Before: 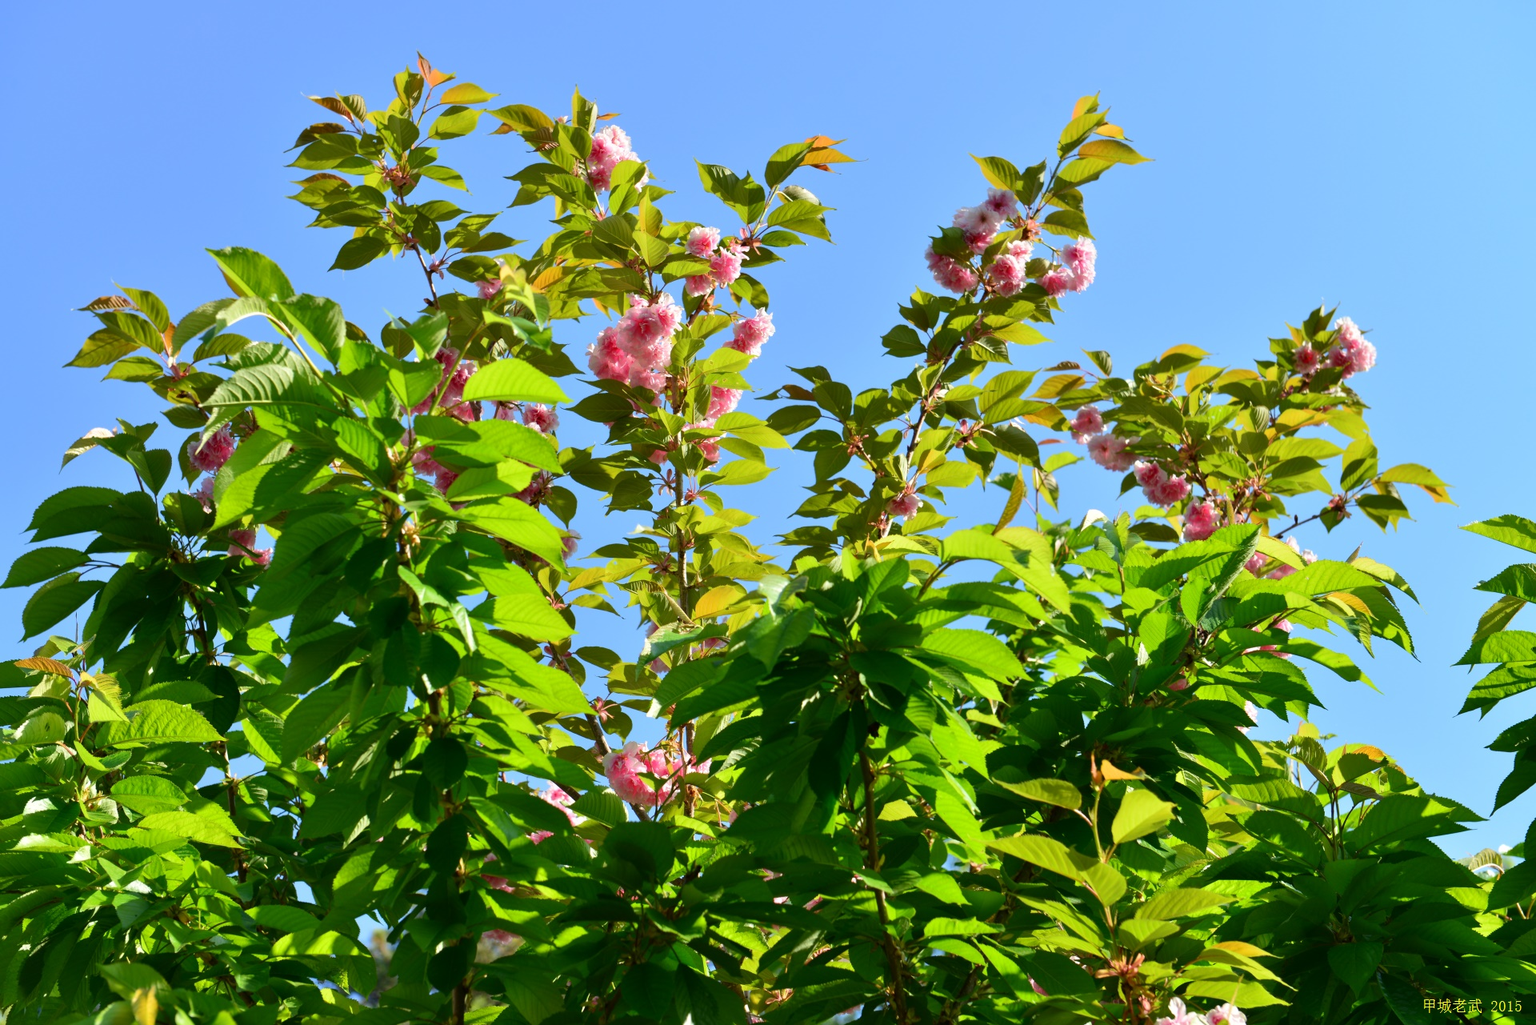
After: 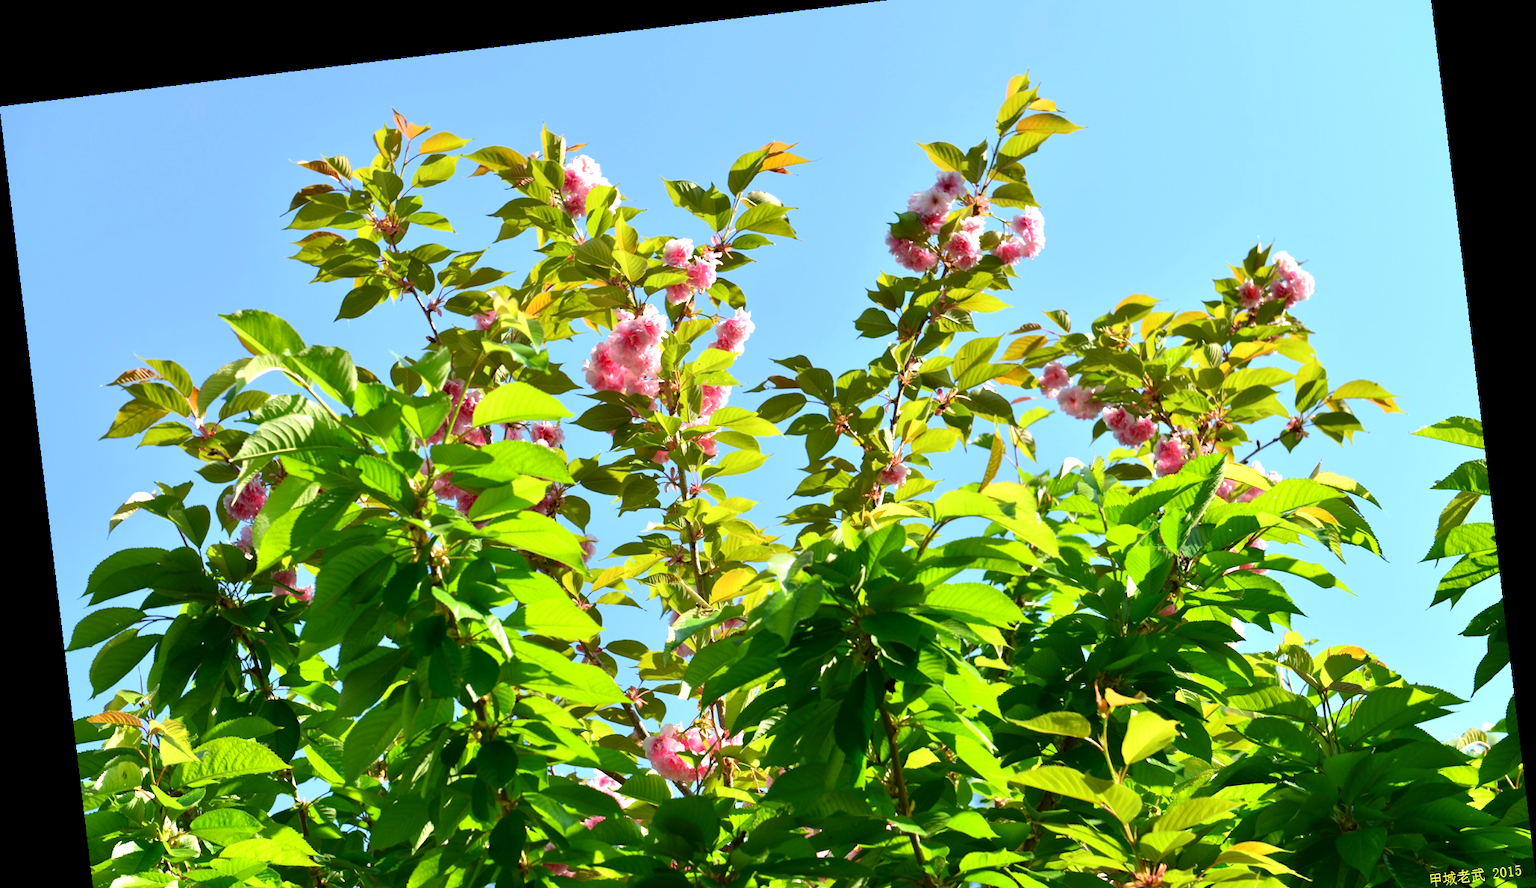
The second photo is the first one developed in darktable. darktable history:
crop and rotate: top 5.667%, bottom 14.937%
exposure: black level correction 0.001, exposure 0.5 EV, compensate exposure bias true, compensate highlight preservation false
rotate and perspective: rotation -6.83°, automatic cropping off
